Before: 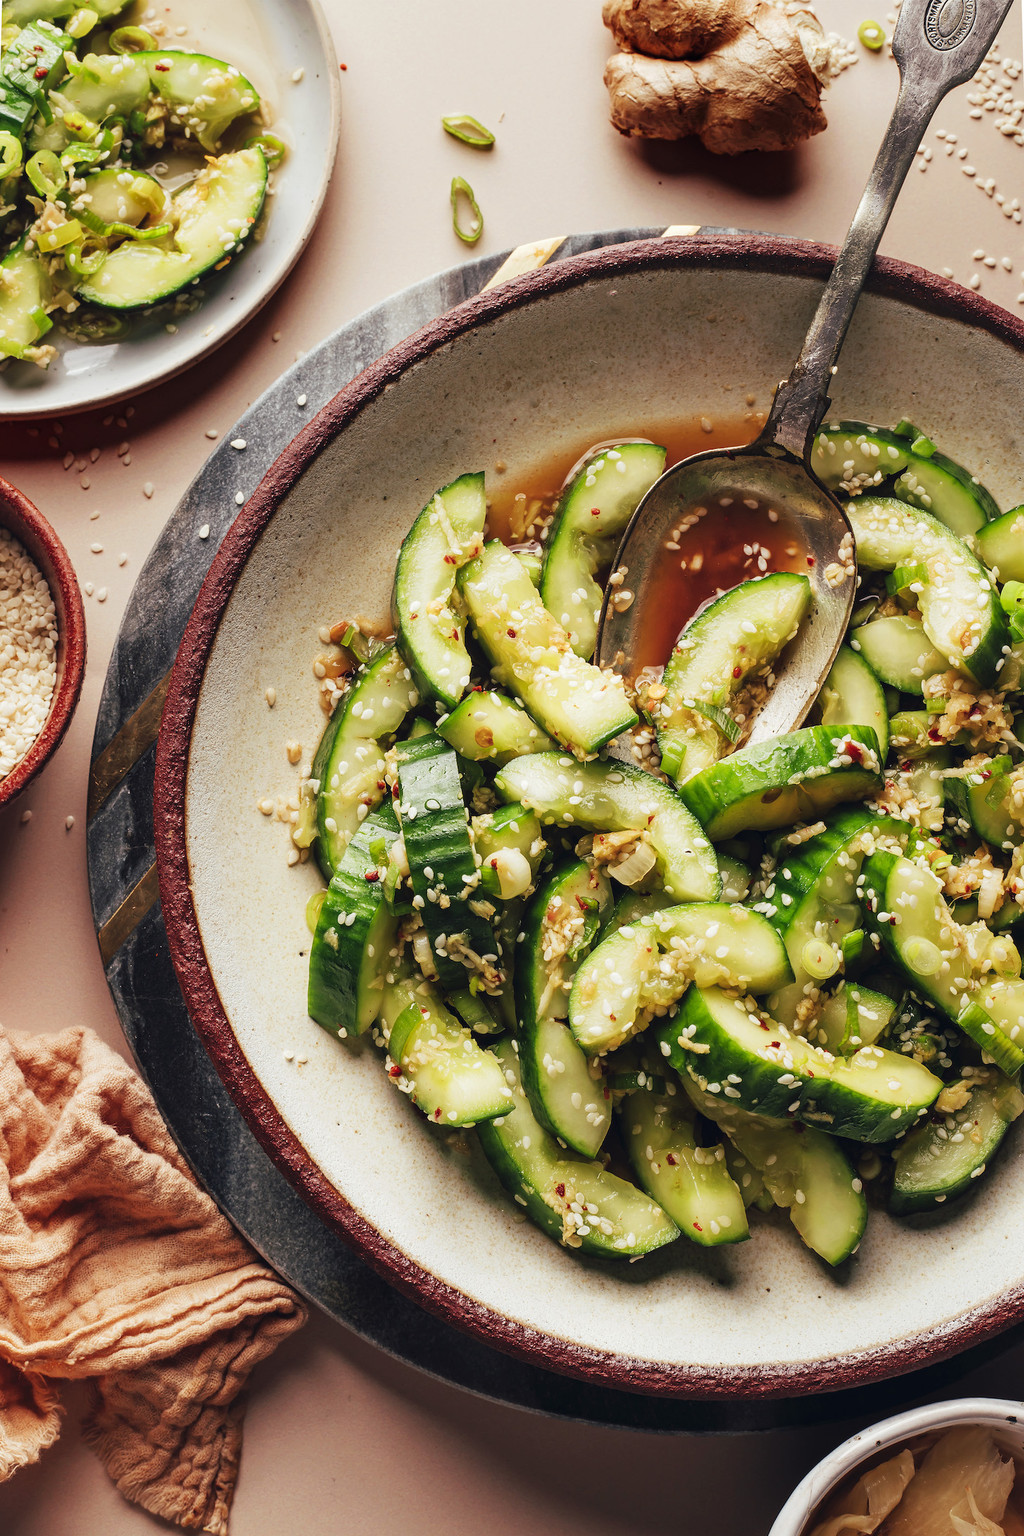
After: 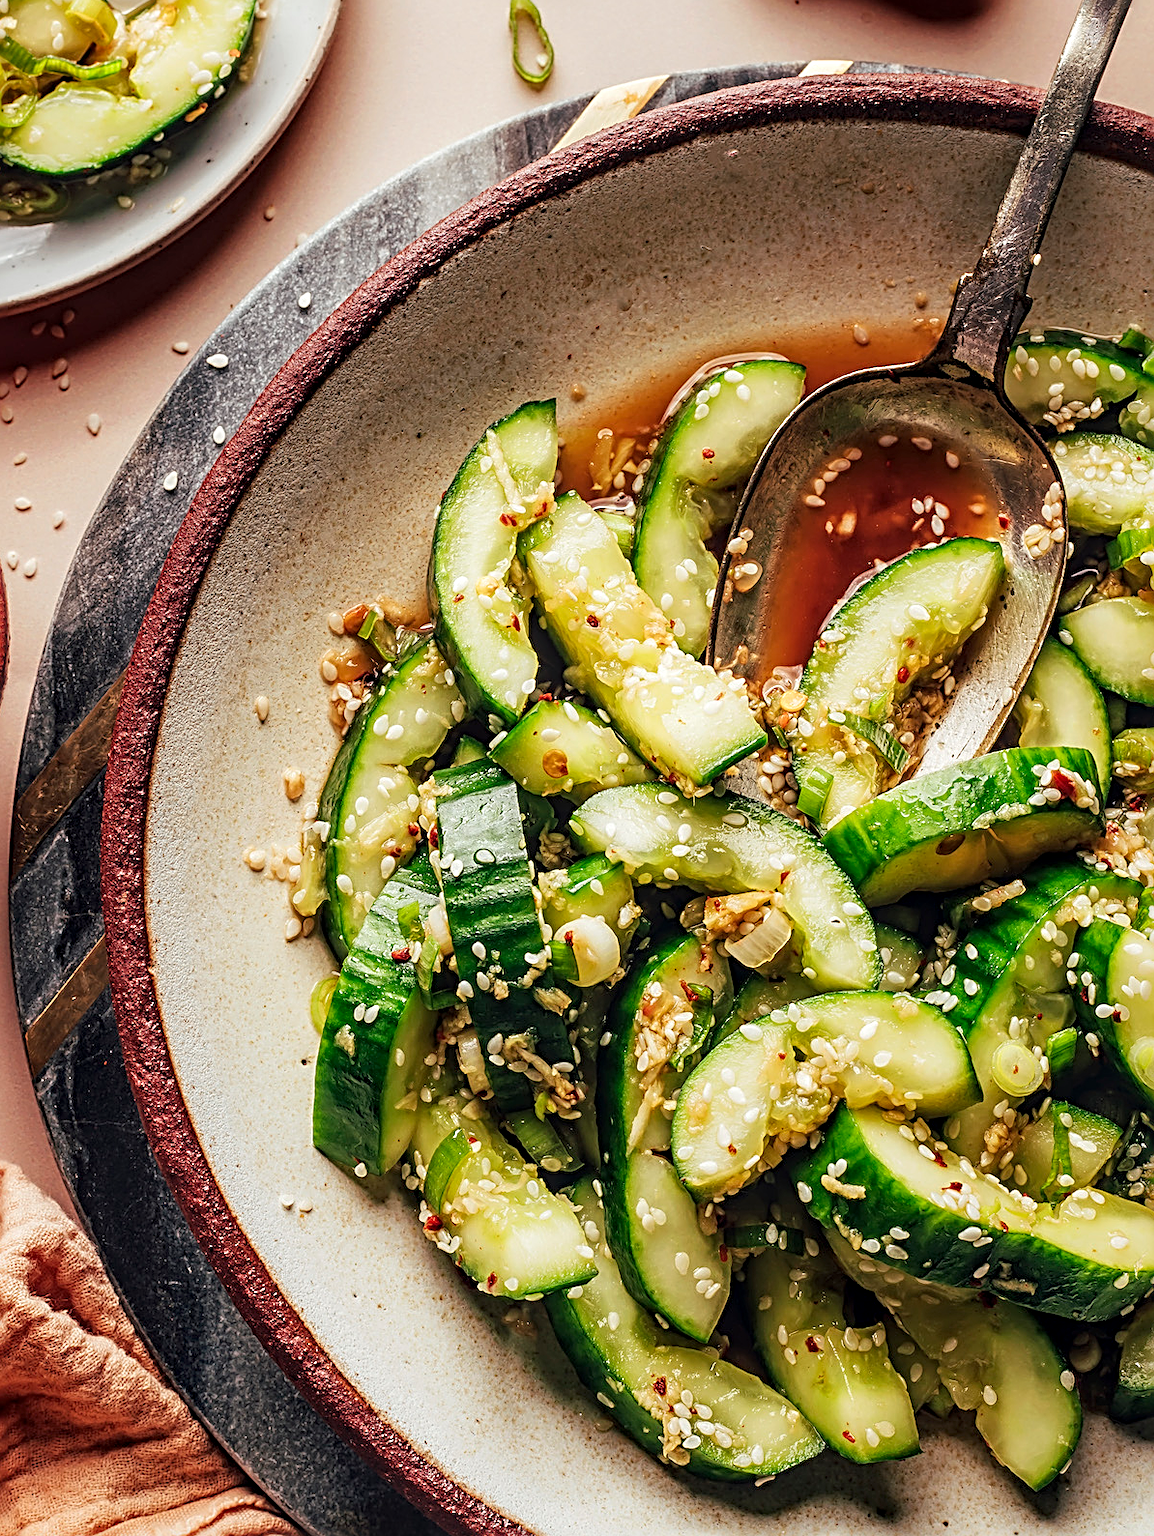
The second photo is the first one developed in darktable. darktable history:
sharpen: radius 2.817, amount 0.715
crop: left 7.856%, top 11.836%, right 10.12%, bottom 15.387%
local contrast: detail 130%
